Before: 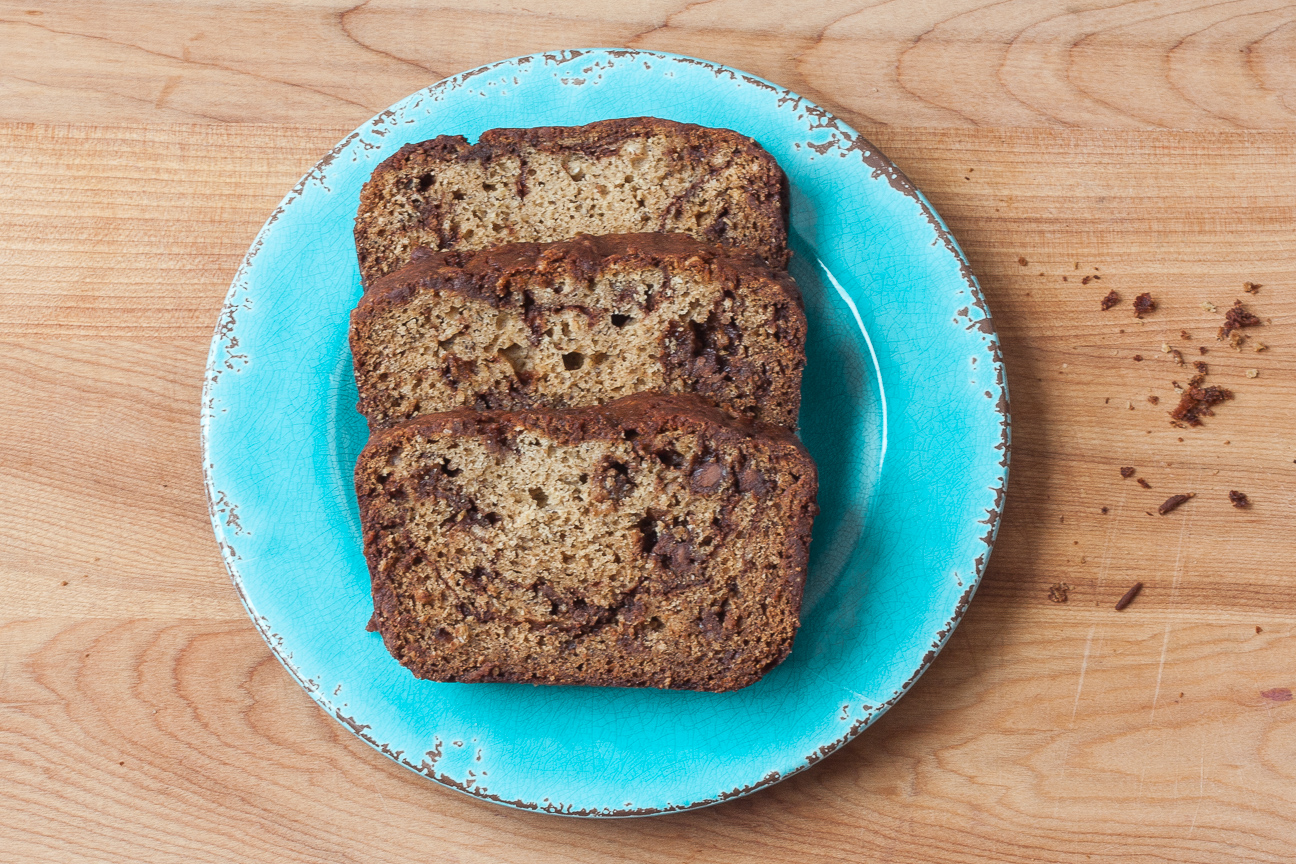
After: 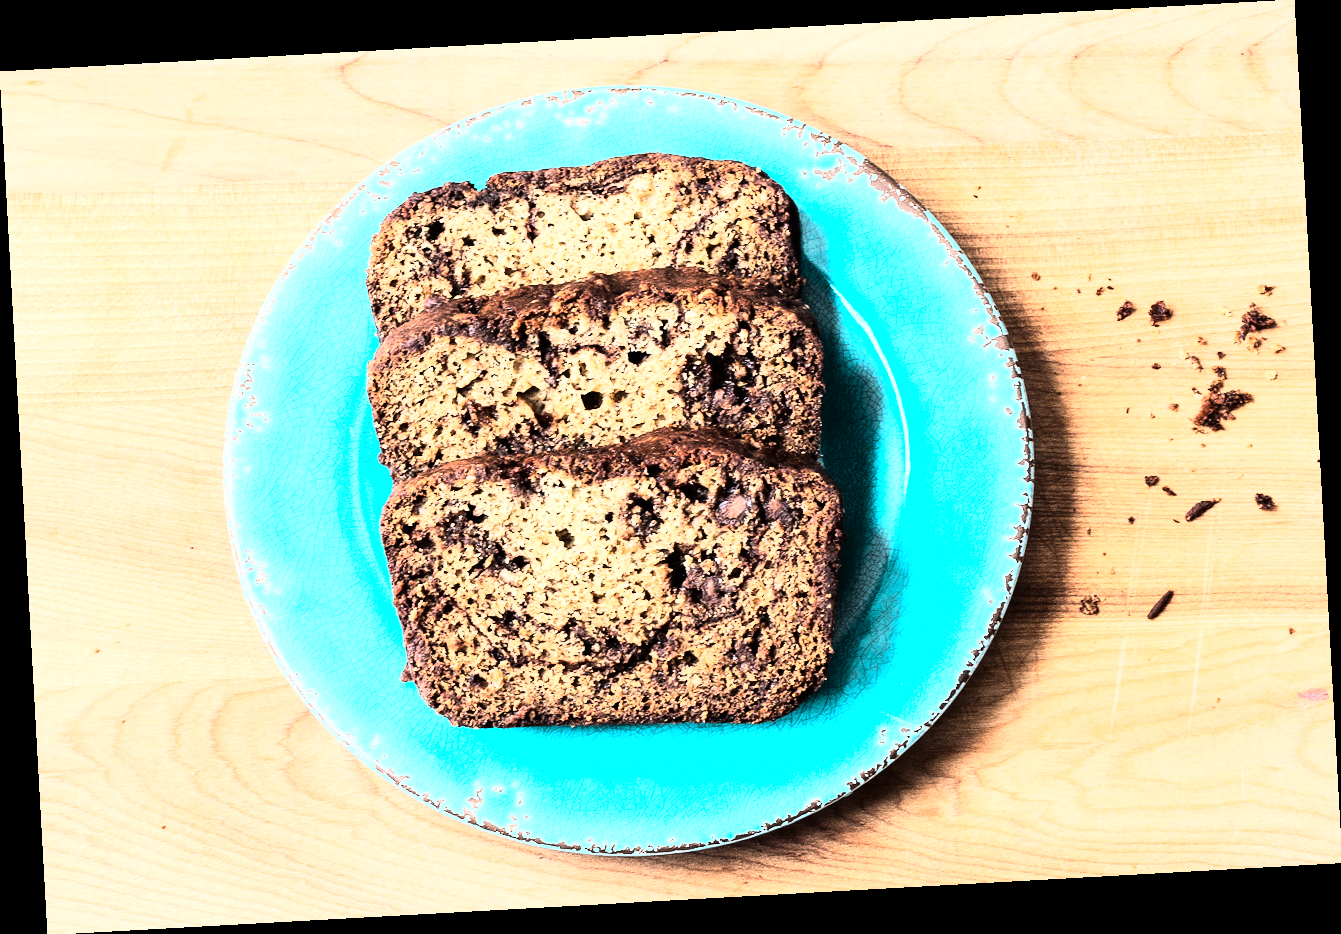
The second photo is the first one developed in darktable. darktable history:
rgb curve: curves: ch0 [(0, 0) (0.21, 0.15) (0.24, 0.21) (0.5, 0.75) (0.75, 0.96) (0.89, 0.99) (1, 1)]; ch1 [(0, 0.02) (0.21, 0.13) (0.25, 0.2) (0.5, 0.67) (0.75, 0.9) (0.89, 0.97) (1, 1)]; ch2 [(0, 0.02) (0.21, 0.13) (0.25, 0.2) (0.5, 0.67) (0.75, 0.9) (0.89, 0.97) (1, 1)], compensate middle gray true
tone equalizer: -8 EV -1.08 EV, -7 EV -1.01 EV, -6 EV -0.867 EV, -5 EV -0.578 EV, -3 EV 0.578 EV, -2 EV 0.867 EV, -1 EV 1.01 EV, +0 EV 1.08 EV, edges refinement/feathering 500, mask exposure compensation -1.57 EV, preserve details no
white balance: emerald 1
rotate and perspective: rotation -3.18°, automatic cropping off
